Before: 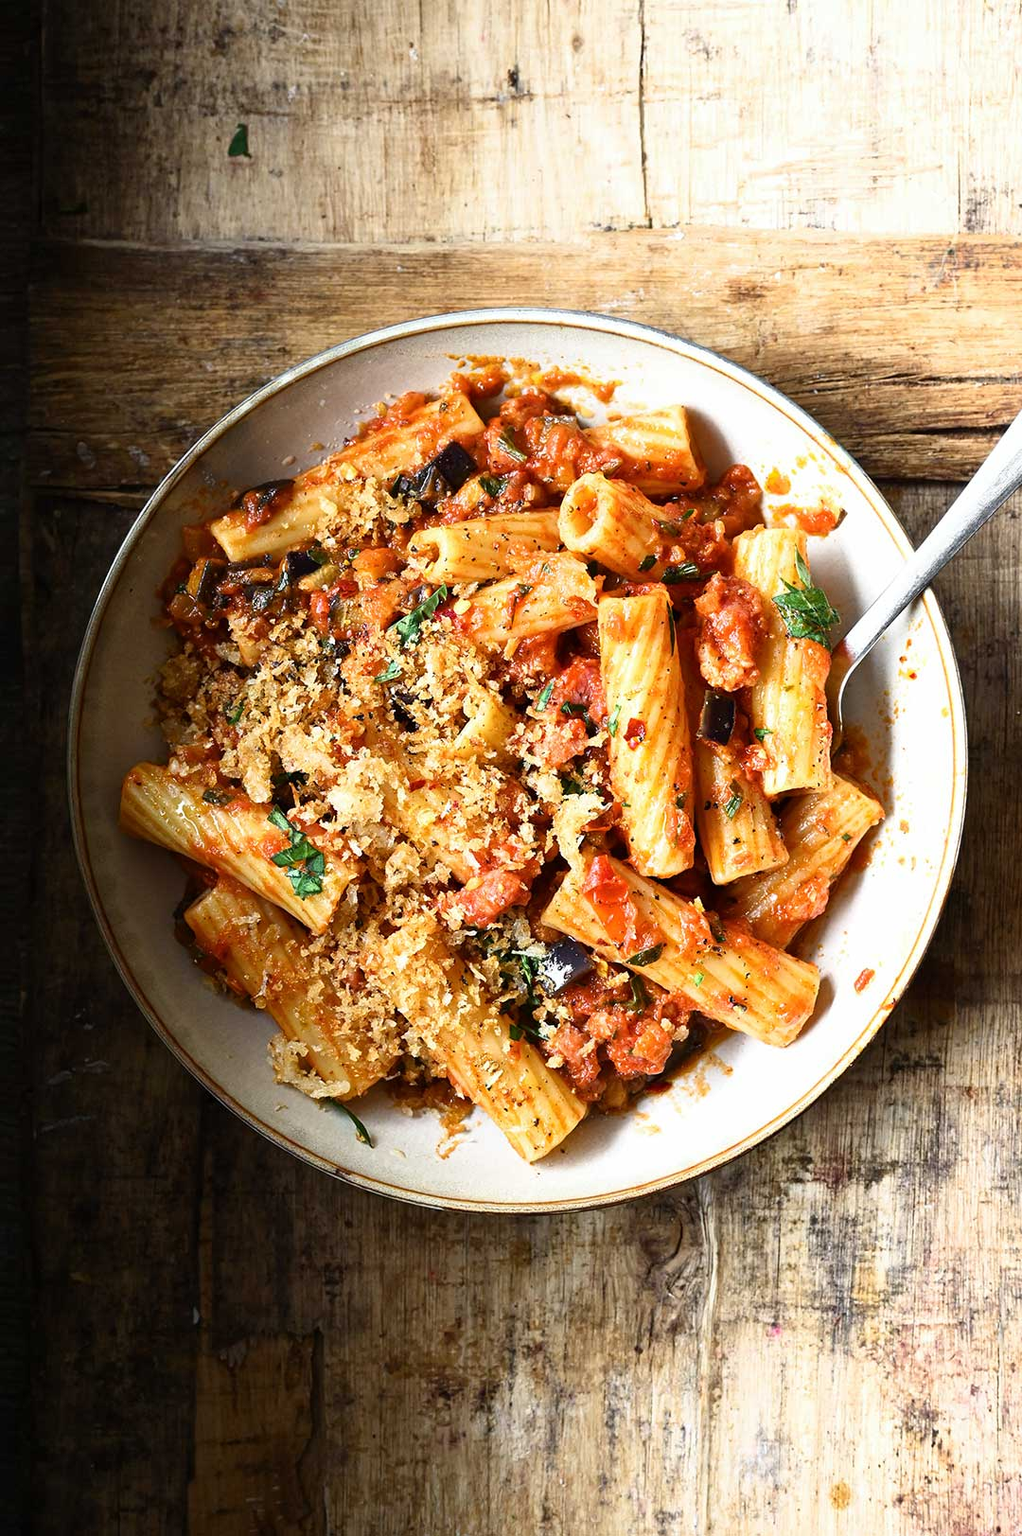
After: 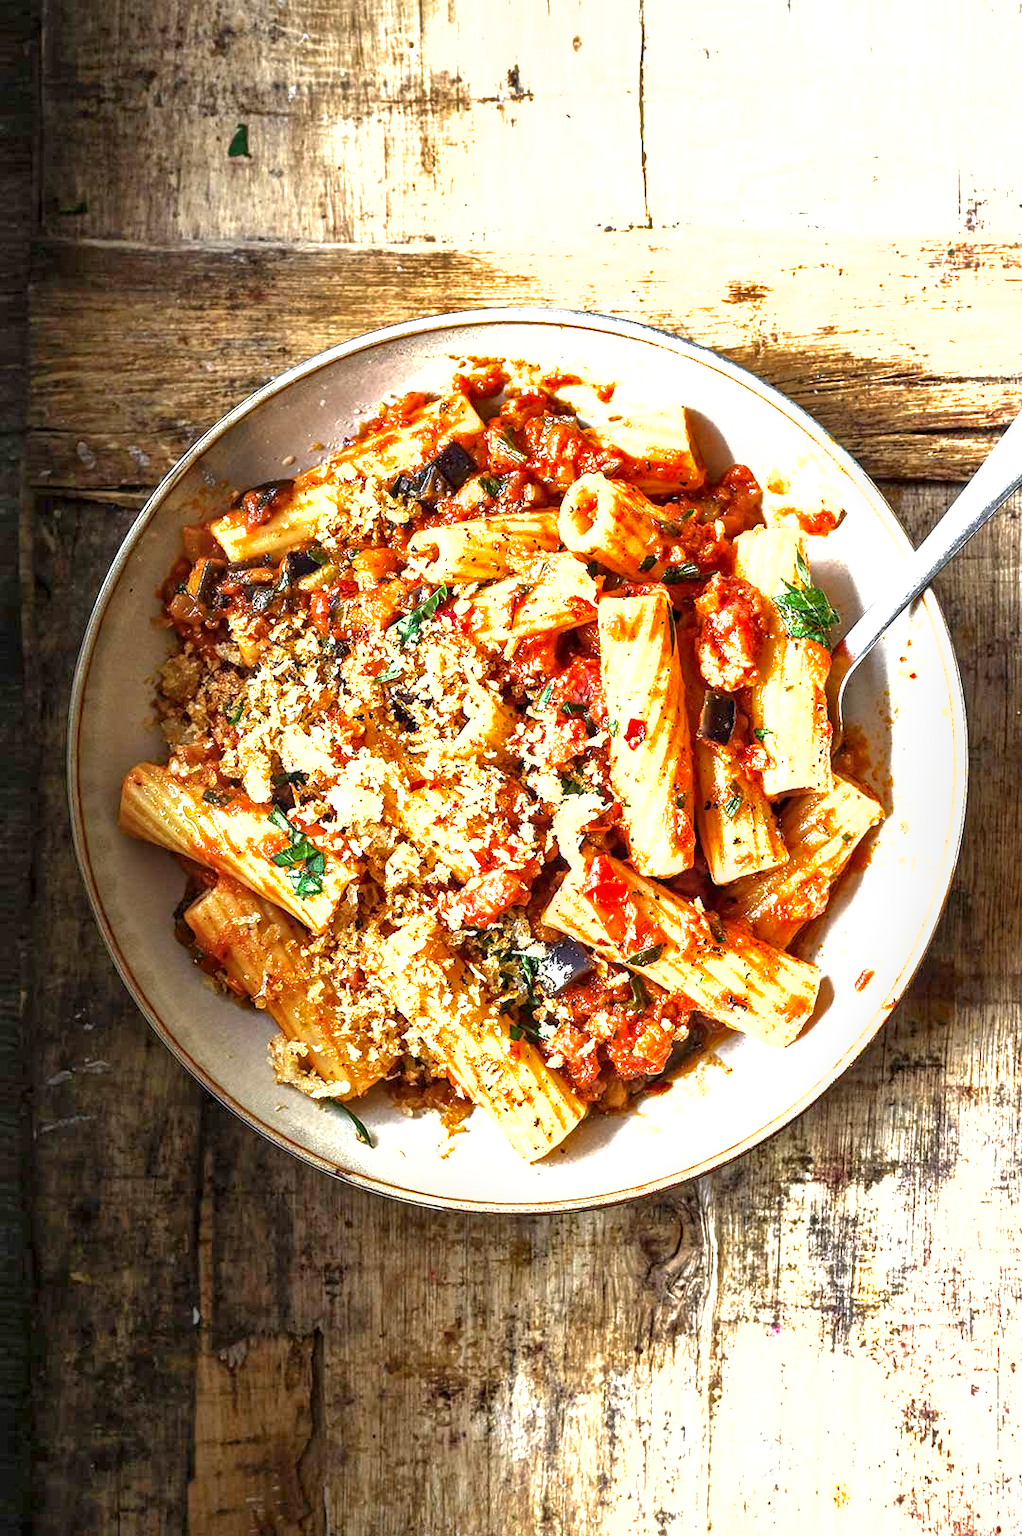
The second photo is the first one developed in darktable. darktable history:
local contrast: highlights 26%, detail 150%
exposure: black level correction 0, exposure 1.001 EV, compensate exposure bias true, compensate highlight preservation false
shadows and highlights: on, module defaults
